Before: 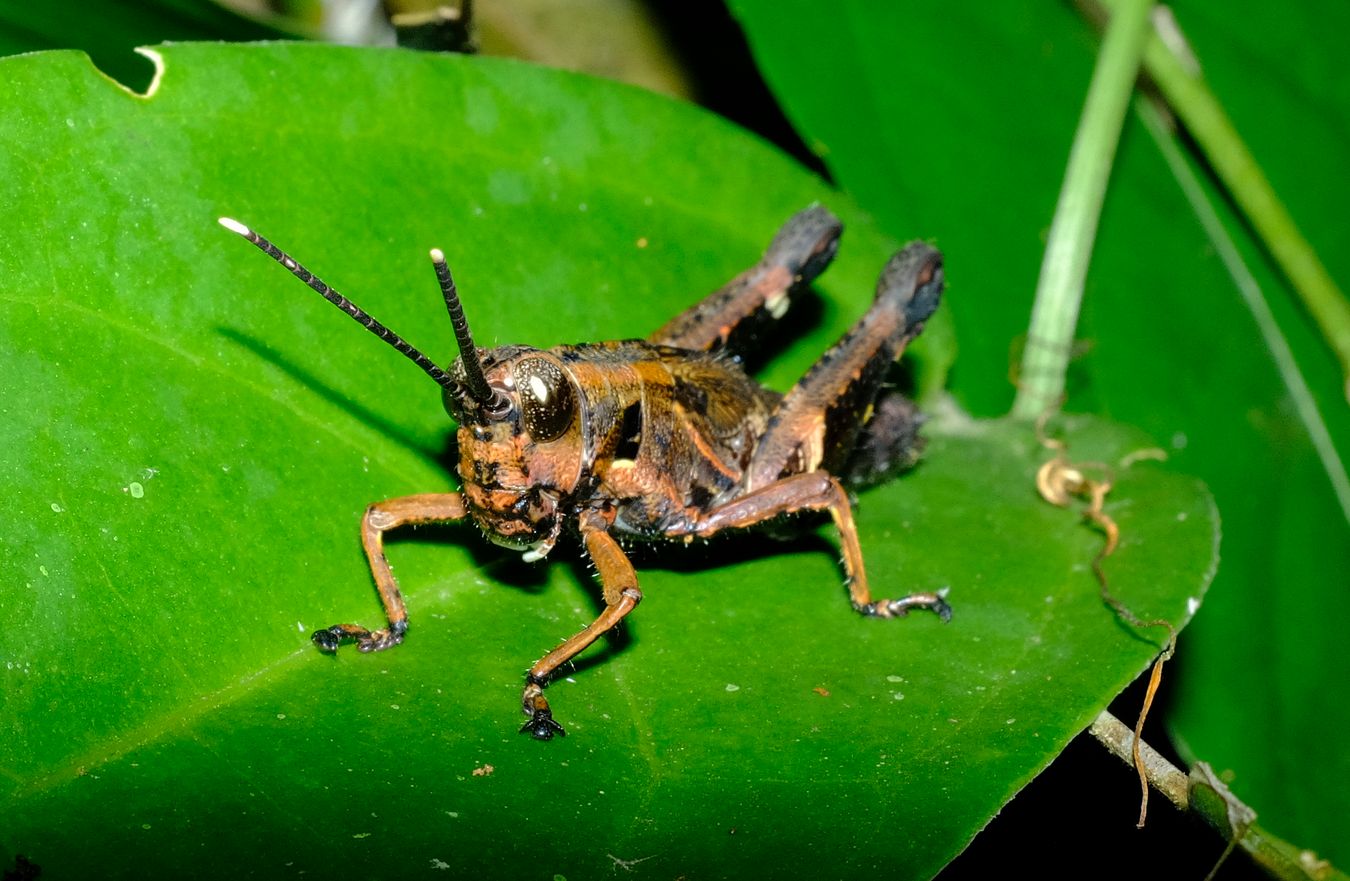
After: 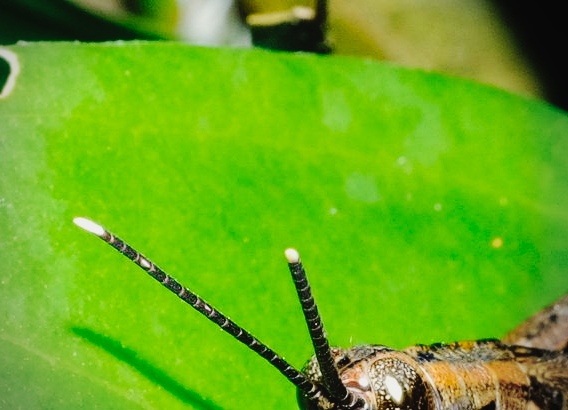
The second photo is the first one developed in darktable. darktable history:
tone curve: curves: ch0 [(0, 0.03) (0.113, 0.087) (0.207, 0.184) (0.515, 0.612) (0.712, 0.793) (1, 0.946)]; ch1 [(0, 0) (0.172, 0.123) (0.317, 0.279) (0.407, 0.401) (0.476, 0.482) (0.505, 0.499) (0.534, 0.534) (0.632, 0.645) (0.726, 0.745) (1, 1)]; ch2 [(0, 0) (0.411, 0.424) (0.505, 0.505) (0.521, 0.524) (0.541, 0.569) (0.65, 0.699) (1, 1)], preserve colors none
vignetting: on, module defaults
crop and rotate: left 10.797%, top 0.092%, right 47.073%, bottom 53.338%
